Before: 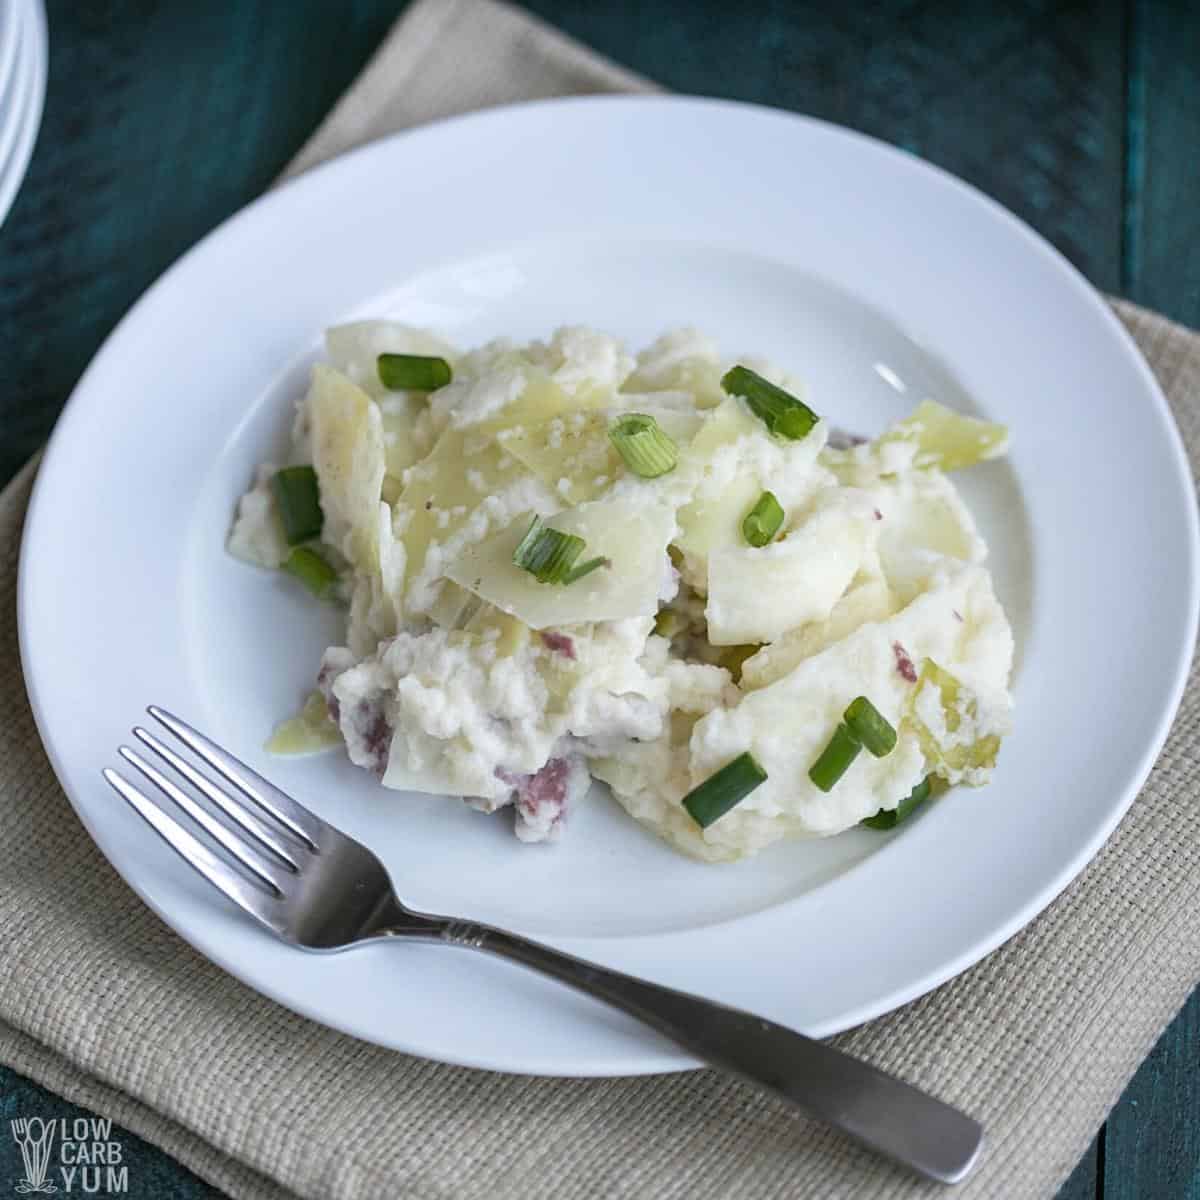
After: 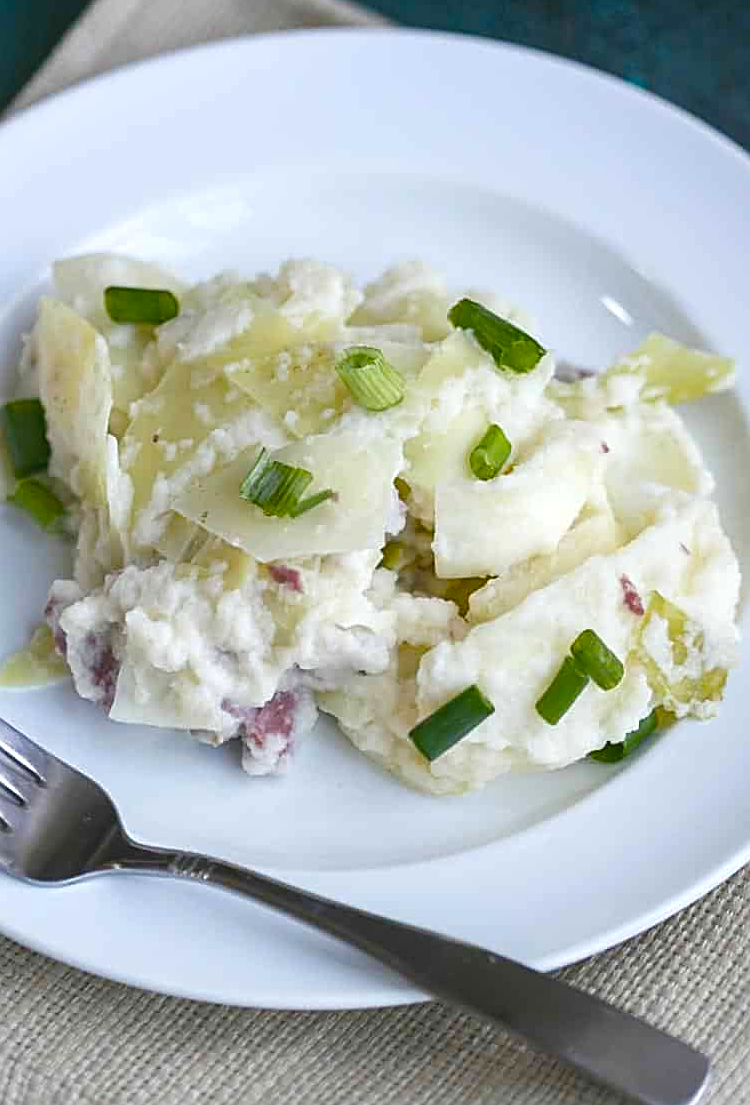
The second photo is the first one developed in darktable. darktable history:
crop and rotate: left 22.787%, top 5.634%, right 14.662%, bottom 2.268%
sharpen: on, module defaults
color balance rgb: global offset › luminance 0.668%, linear chroma grading › global chroma 5.911%, perceptual saturation grading › global saturation 20%, perceptual saturation grading › highlights -25.524%, perceptual saturation grading › shadows 49.518%, perceptual brilliance grading › global brilliance 3.926%
